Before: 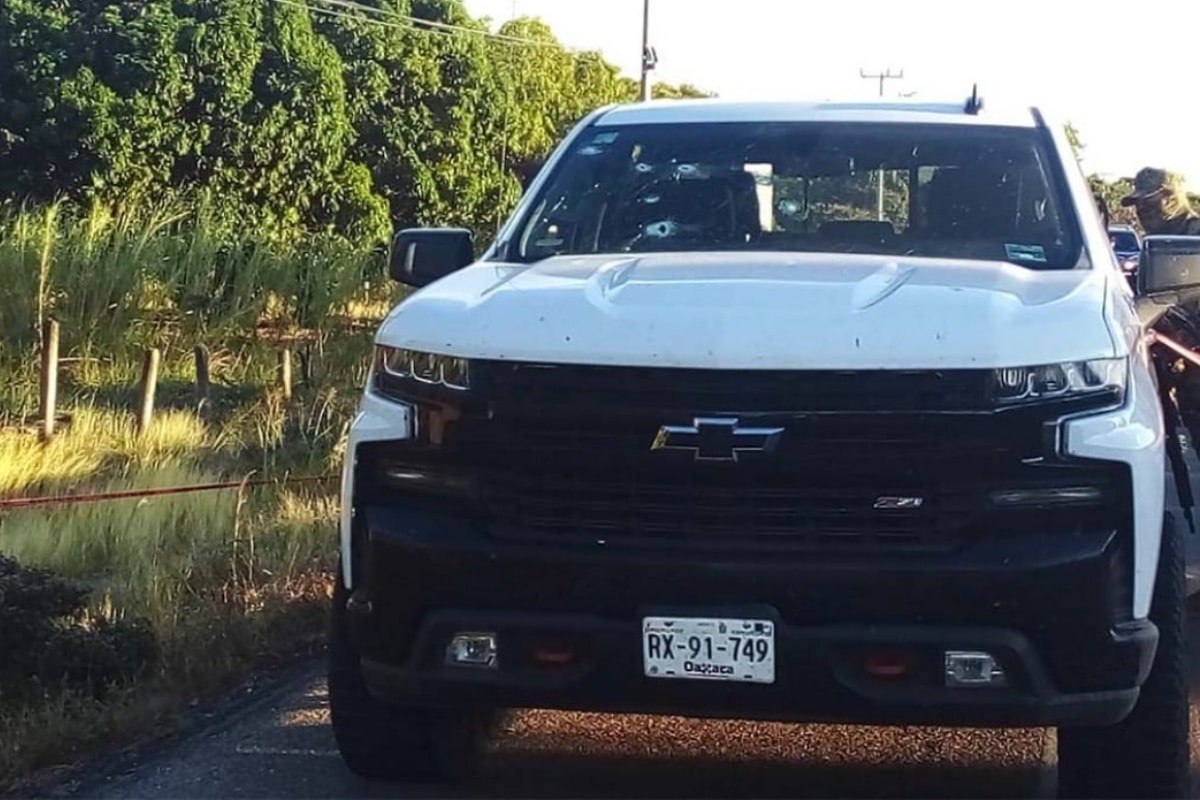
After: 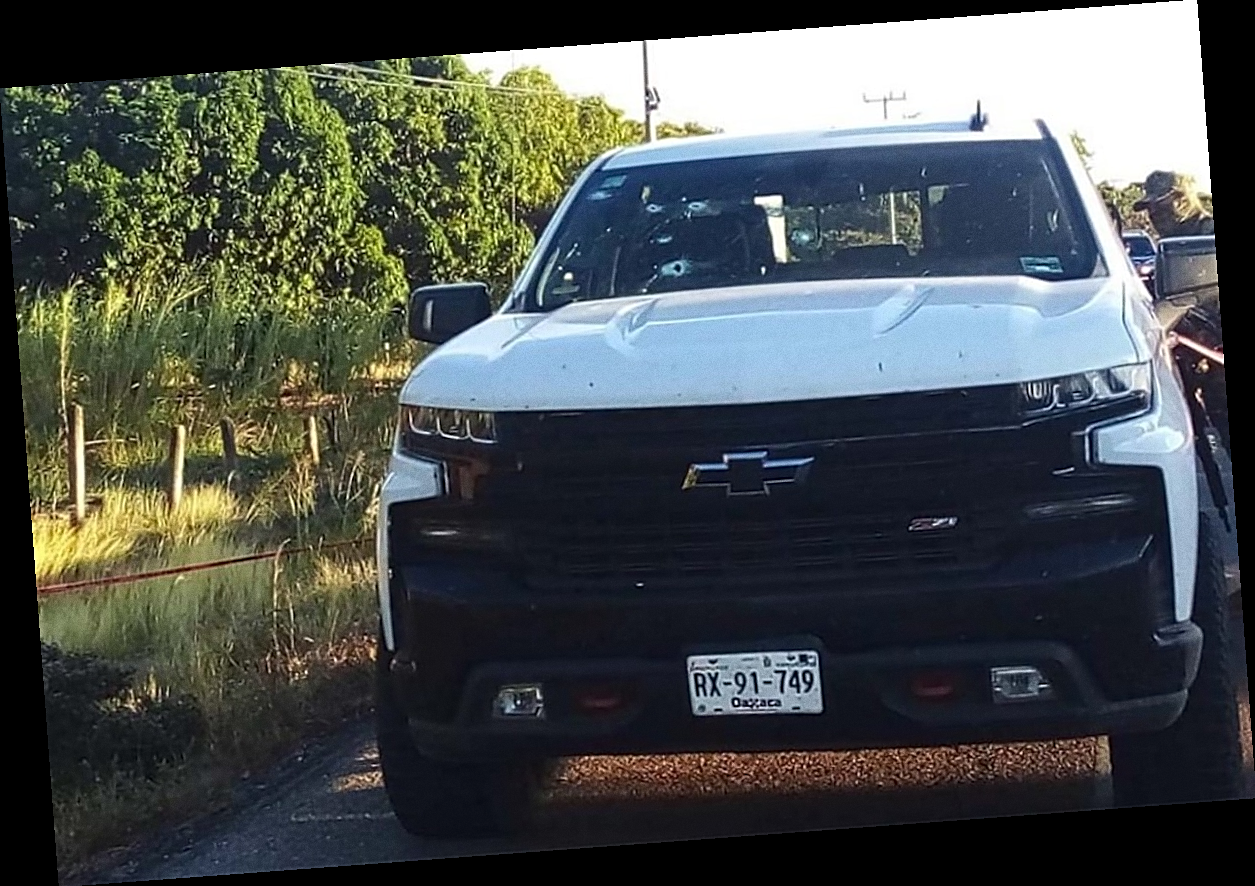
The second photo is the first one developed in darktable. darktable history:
rotate and perspective: rotation -4.25°, automatic cropping off
sharpen: on, module defaults
grain: on, module defaults
